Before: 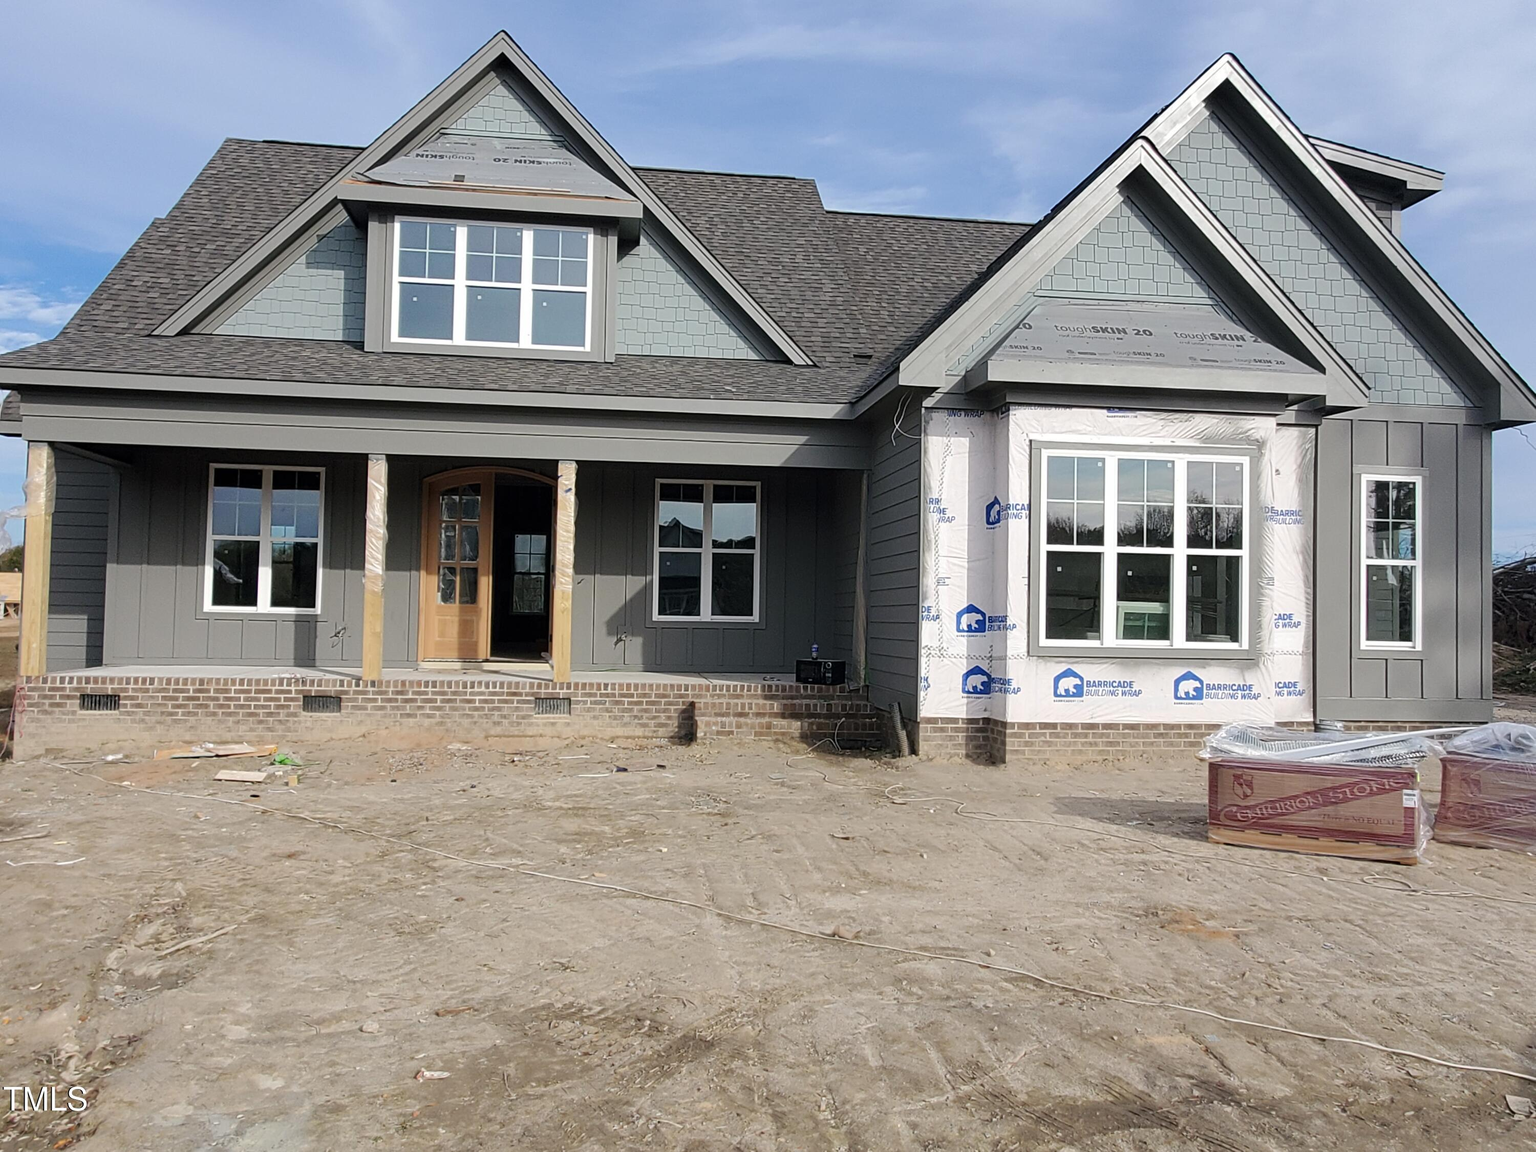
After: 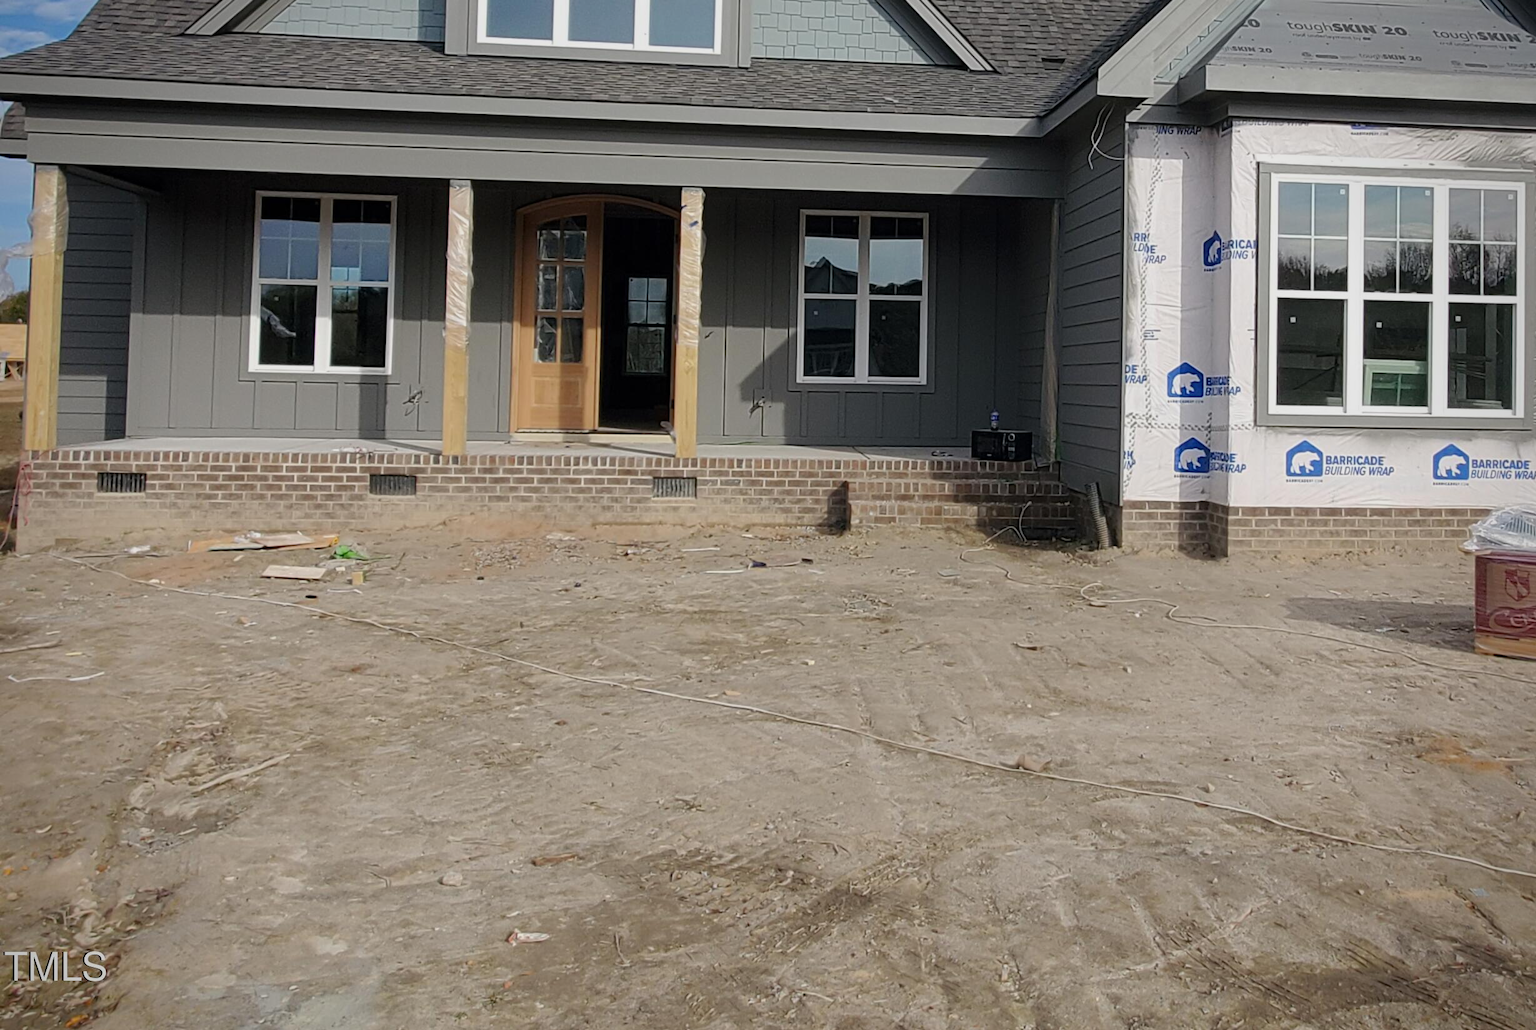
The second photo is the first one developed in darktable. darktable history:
crop: top 26.674%, right 18.049%
shadows and highlights: radius 121.12, shadows 22.02, white point adjustment -9.66, highlights -15.01, soften with gaussian
vignetting: saturation 0.376
